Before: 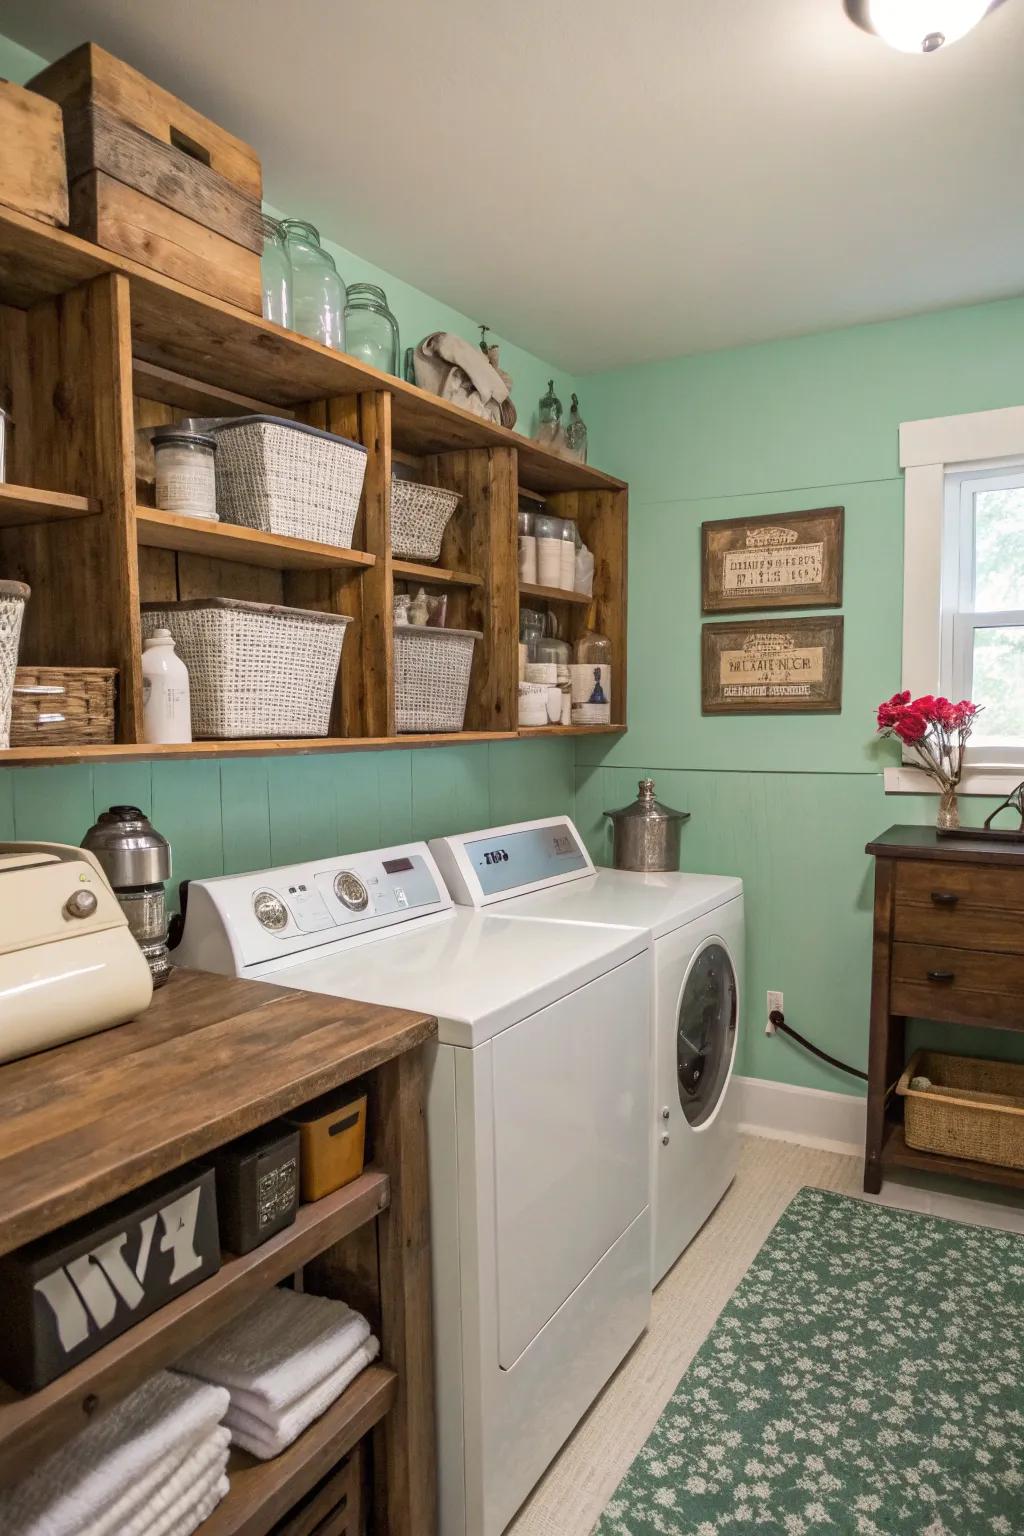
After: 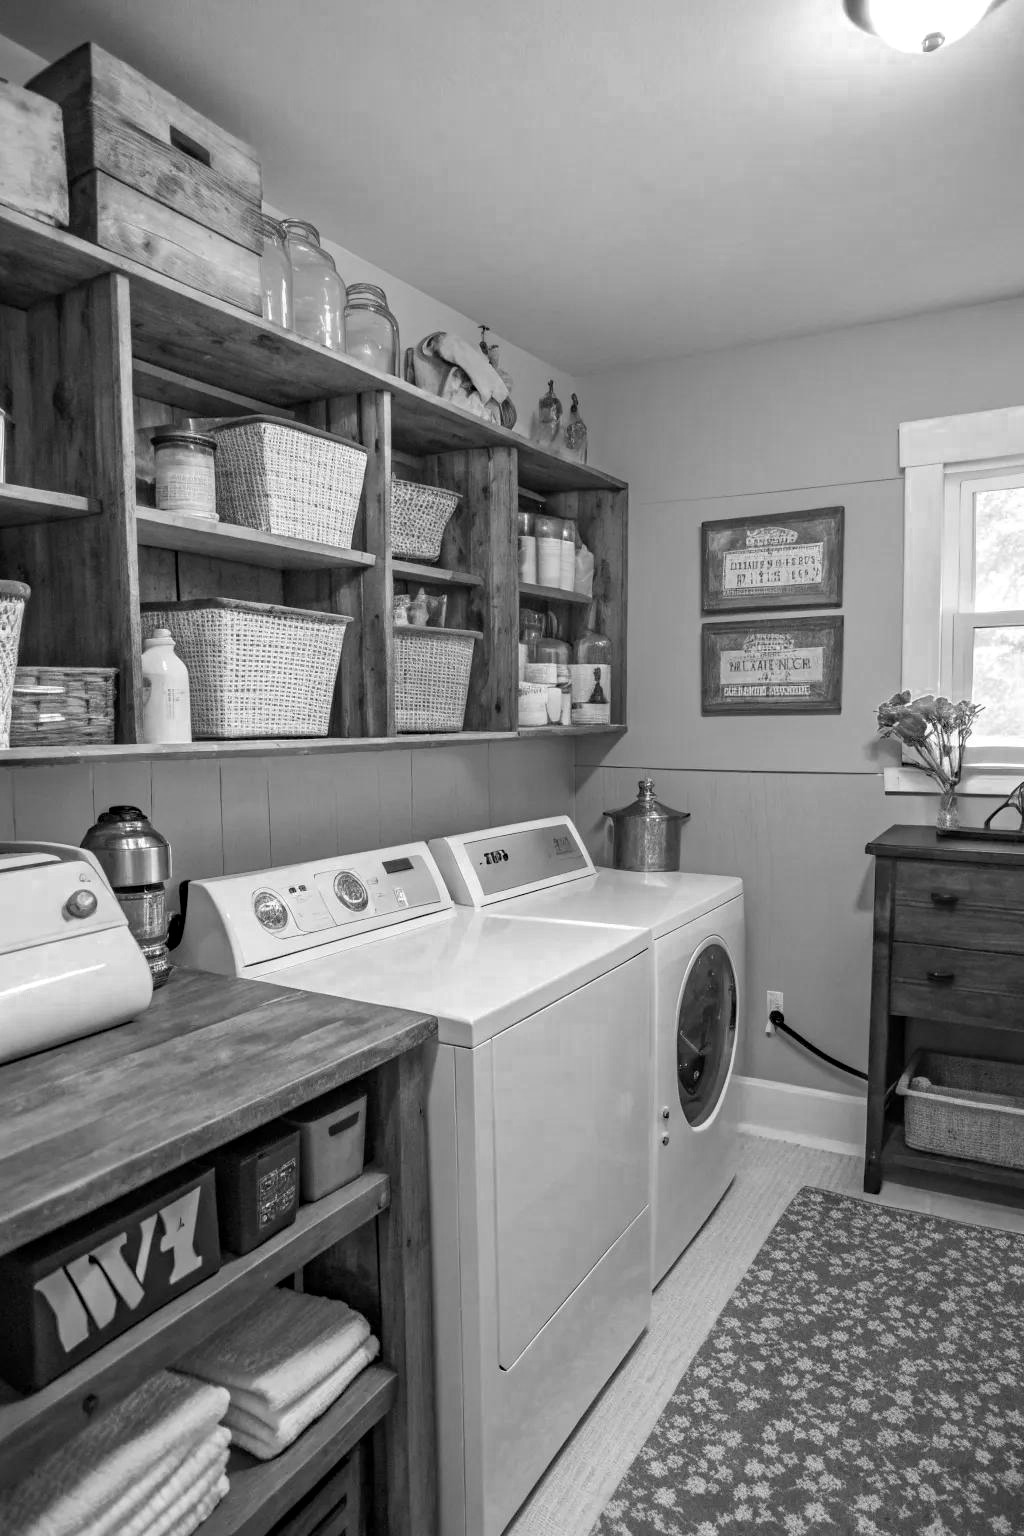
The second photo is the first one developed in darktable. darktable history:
haze removal: compatibility mode true, adaptive false
color zones: curves: ch0 [(0.004, 0.588) (0.116, 0.636) (0.259, 0.476) (0.423, 0.464) (0.75, 0.5)]; ch1 [(0, 0) (0.143, 0) (0.286, 0) (0.429, 0) (0.571, 0) (0.714, 0) (0.857, 0)]
